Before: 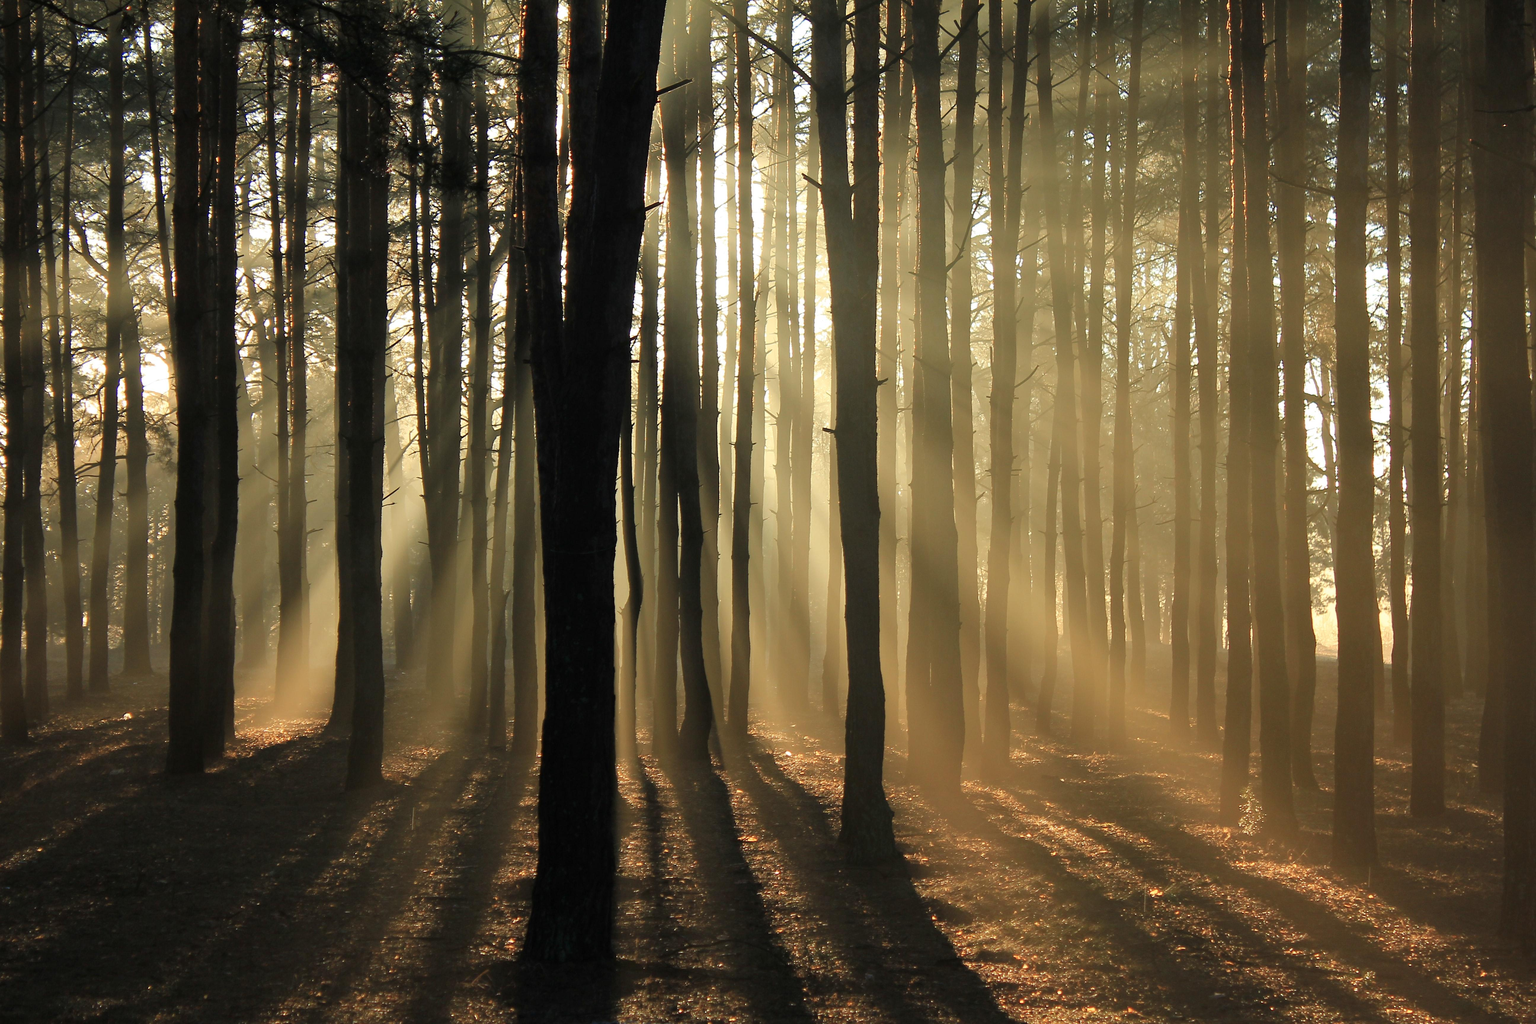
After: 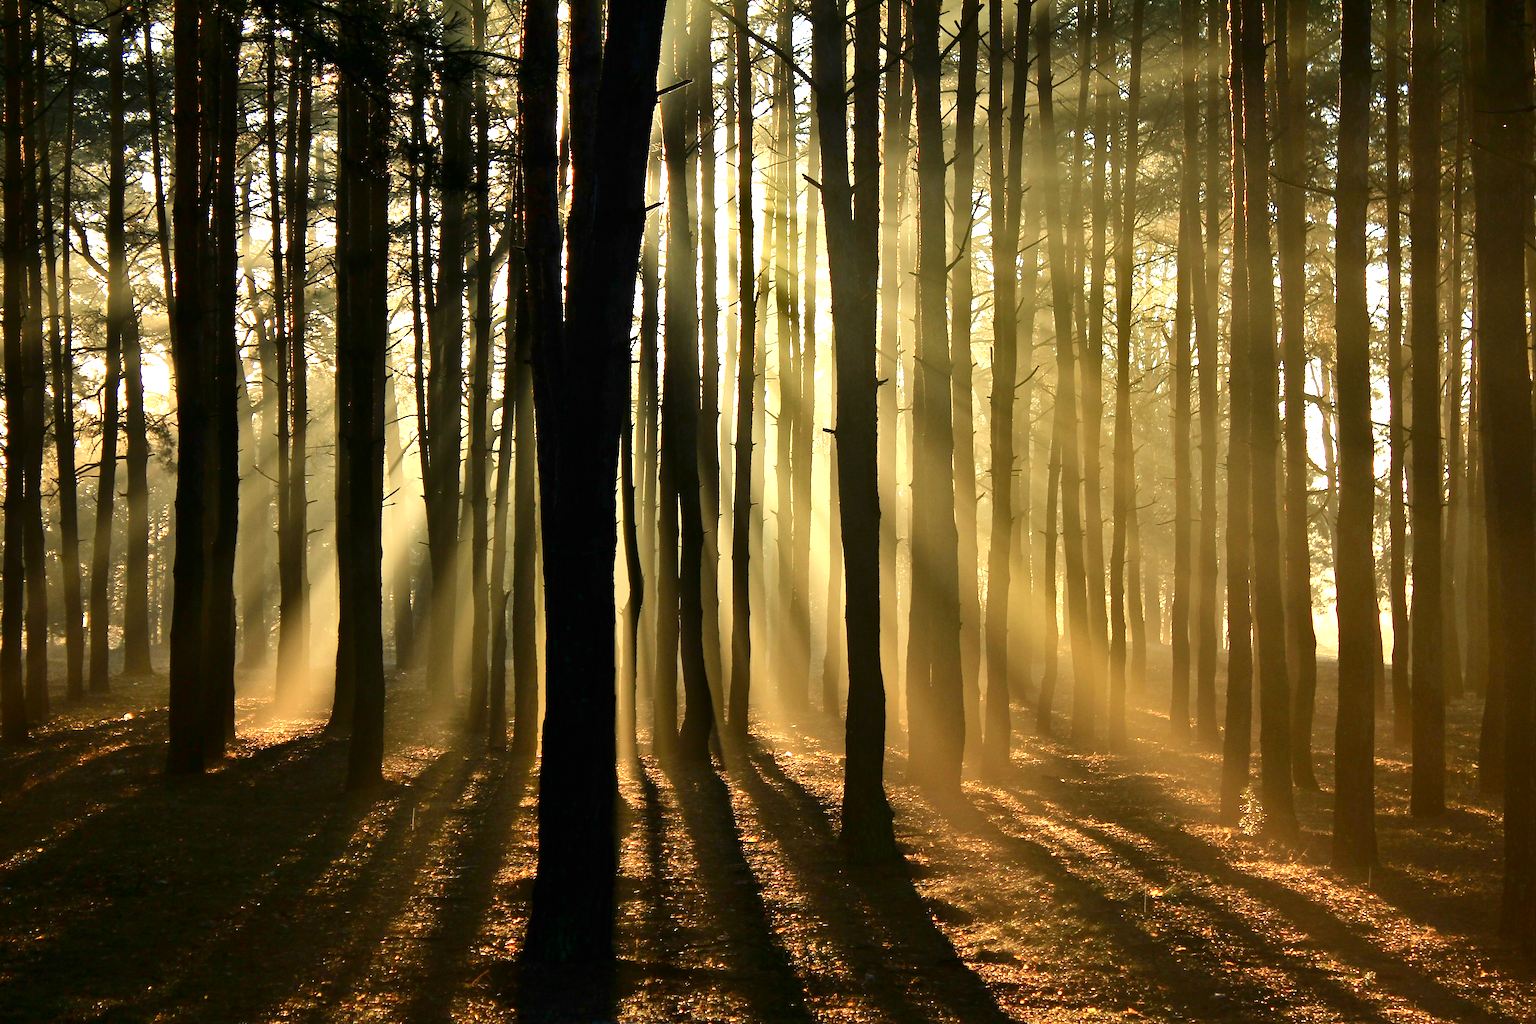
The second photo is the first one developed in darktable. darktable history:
contrast brightness saturation: contrast 0.19, brightness -0.226, saturation 0.108
color balance rgb: perceptual saturation grading › global saturation -0.12%, global vibrance 20%
exposure: black level correction 0, exposure 0.703 EV, compensate highlight preservation false
shadows and highlights: white point adjustment 0.136, highlights -69.18, soften with gaussian
